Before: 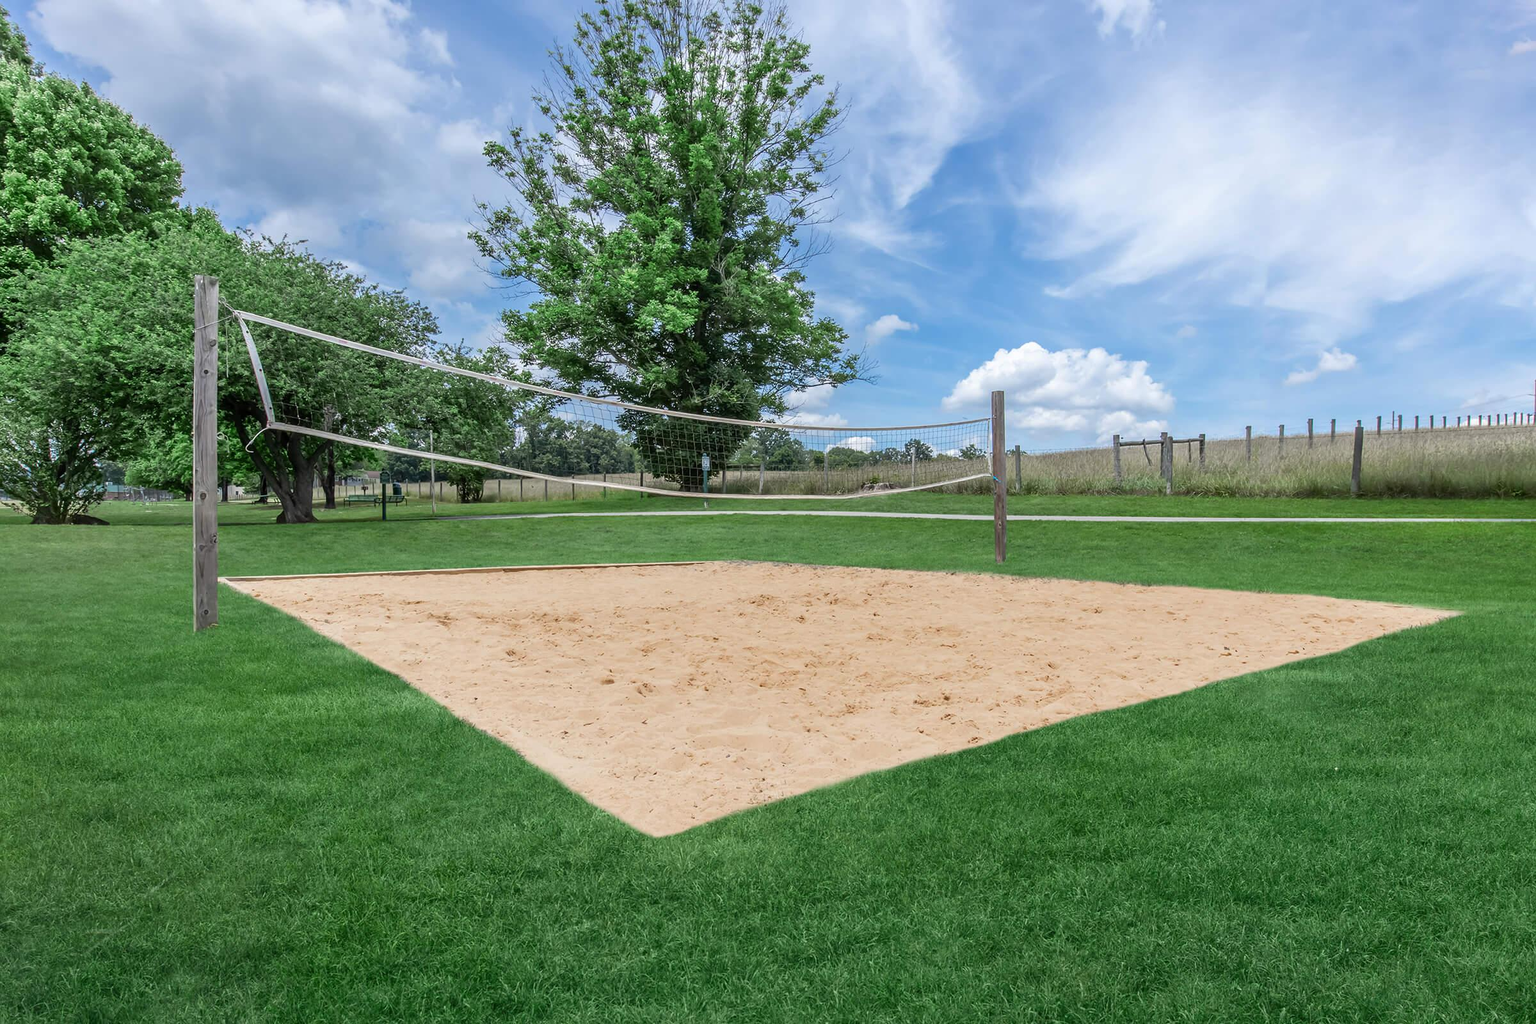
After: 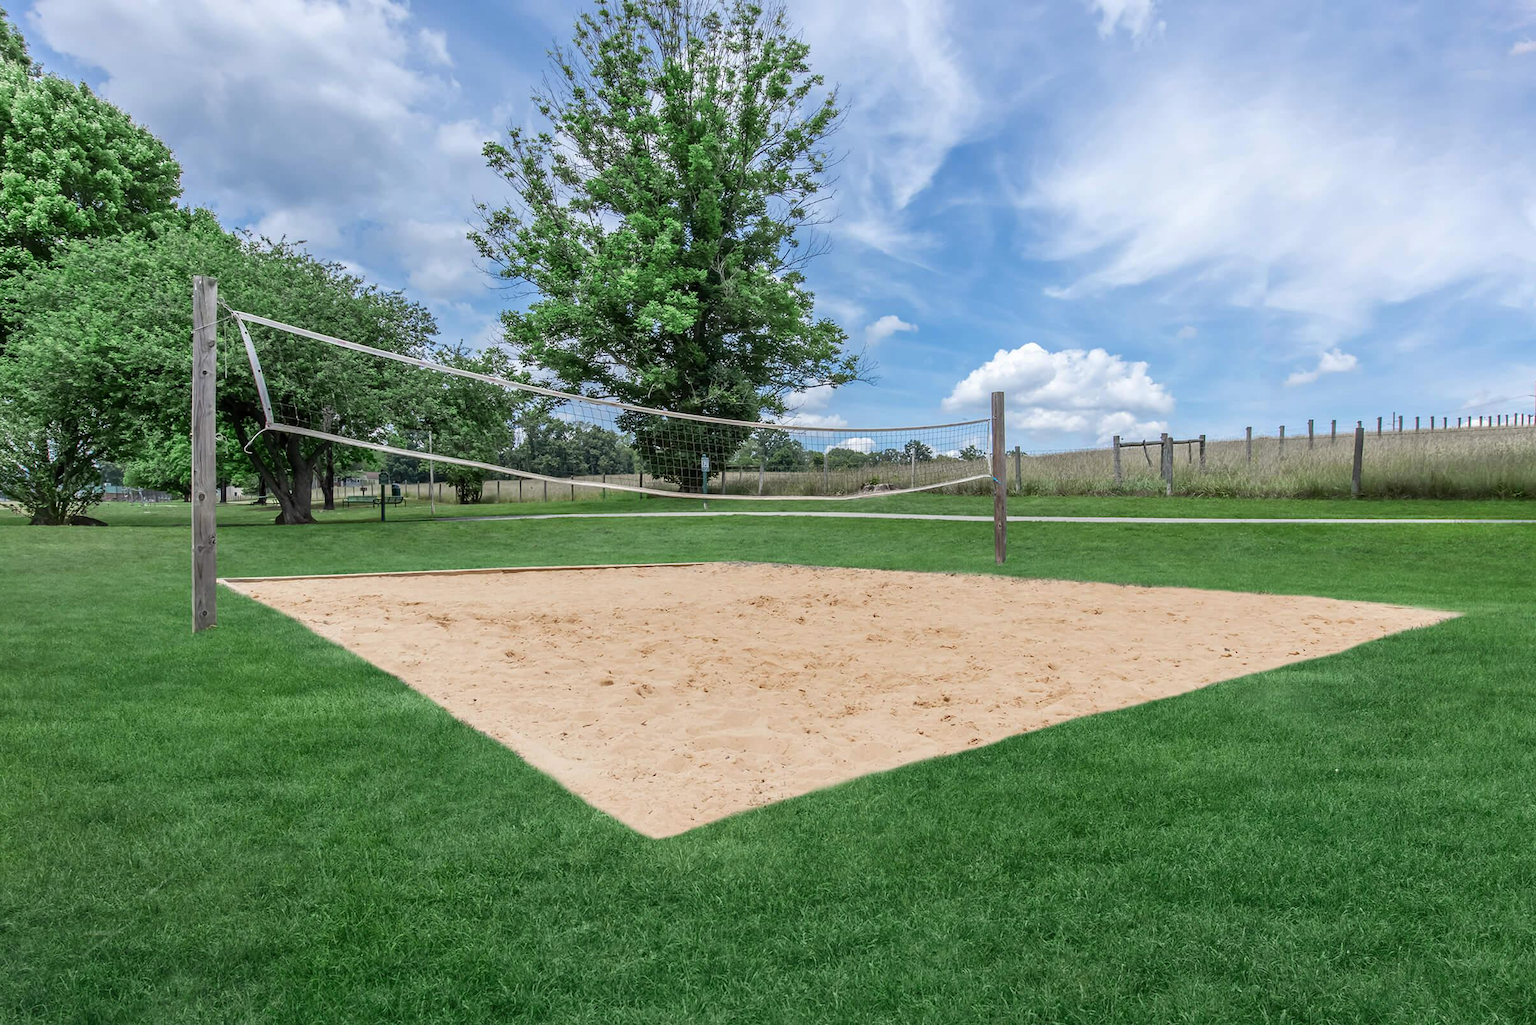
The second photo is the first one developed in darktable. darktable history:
crop and rotate: left 0.126%
color balance rgb: linear chroma grading › shadows -3%, linear chroma grading › highlights -4%
local contrast: mode bilateral grid, contrast 15, coarseness 36, detail 105%, midtone range 0.2
